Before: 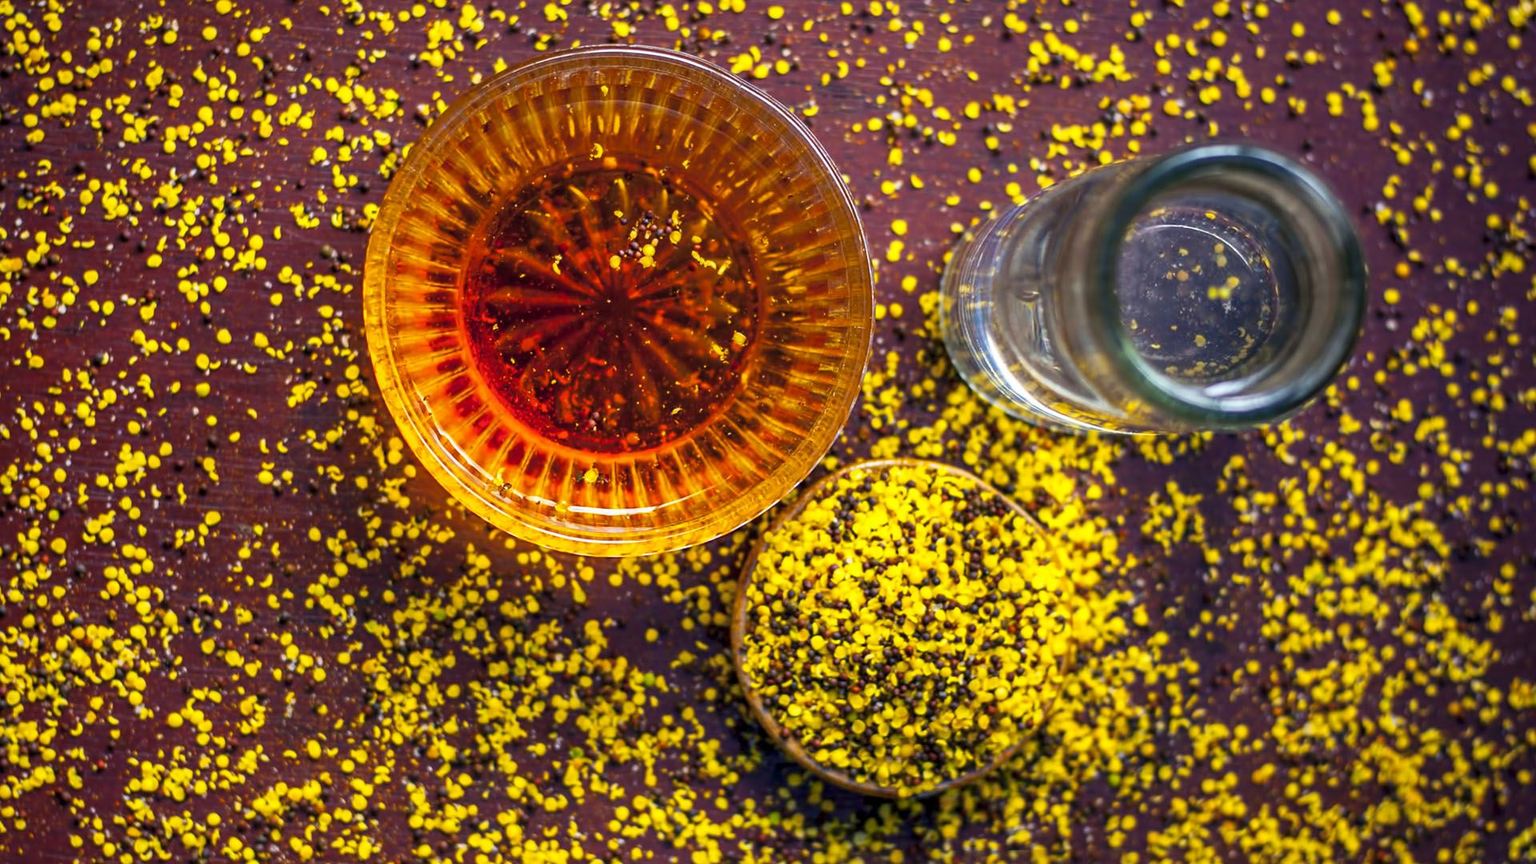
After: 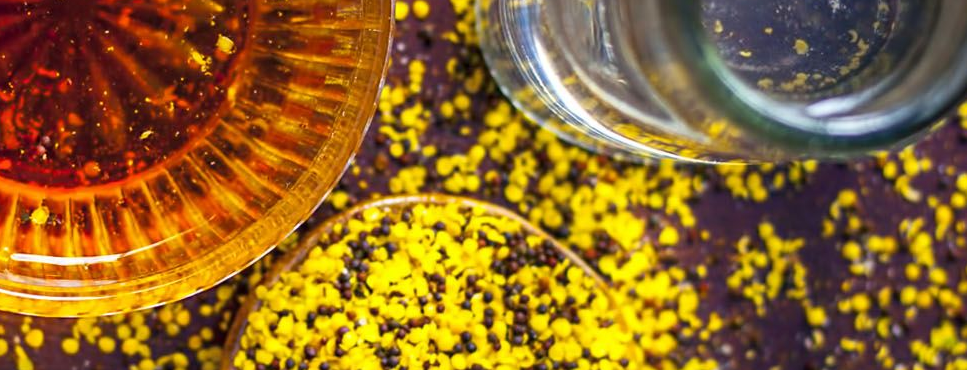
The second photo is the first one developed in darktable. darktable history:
crop: left 36.423%, top 35.124%, right 13.184%, bottom 30.572%
